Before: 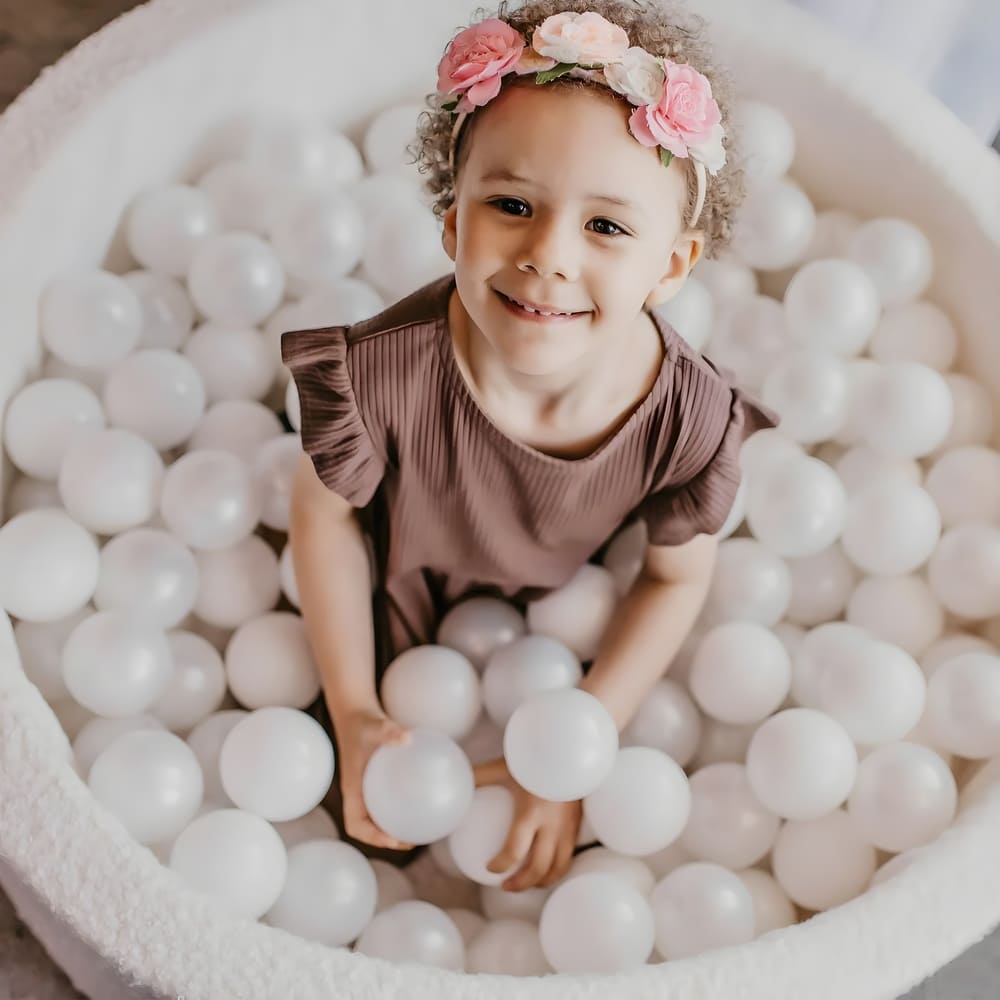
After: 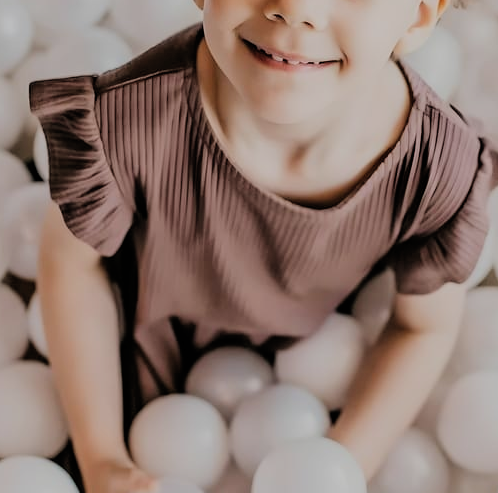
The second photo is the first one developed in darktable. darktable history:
crop: left 25.212%, top 25.142%, right 24.966%, bottom 25.513%
filmic rgb: black relative exposure -7.32 EV, white relative exposure 5.05 EV, hardness 3.21, add noise in highlights 0.002, preserve chrominance luminance Y, color science v3 (2019), use custom middle-gray values true, contrast in highlights soft
